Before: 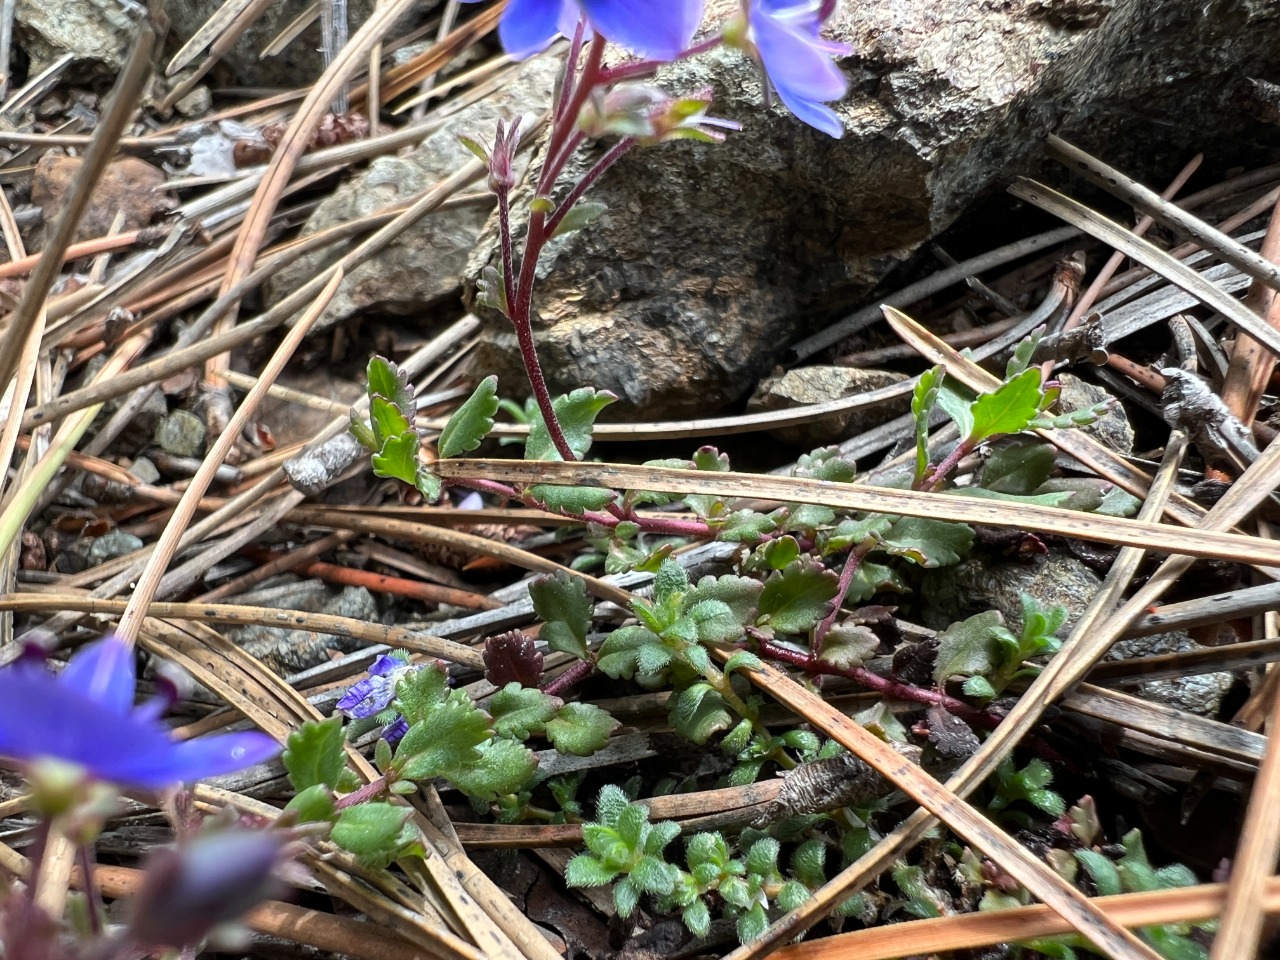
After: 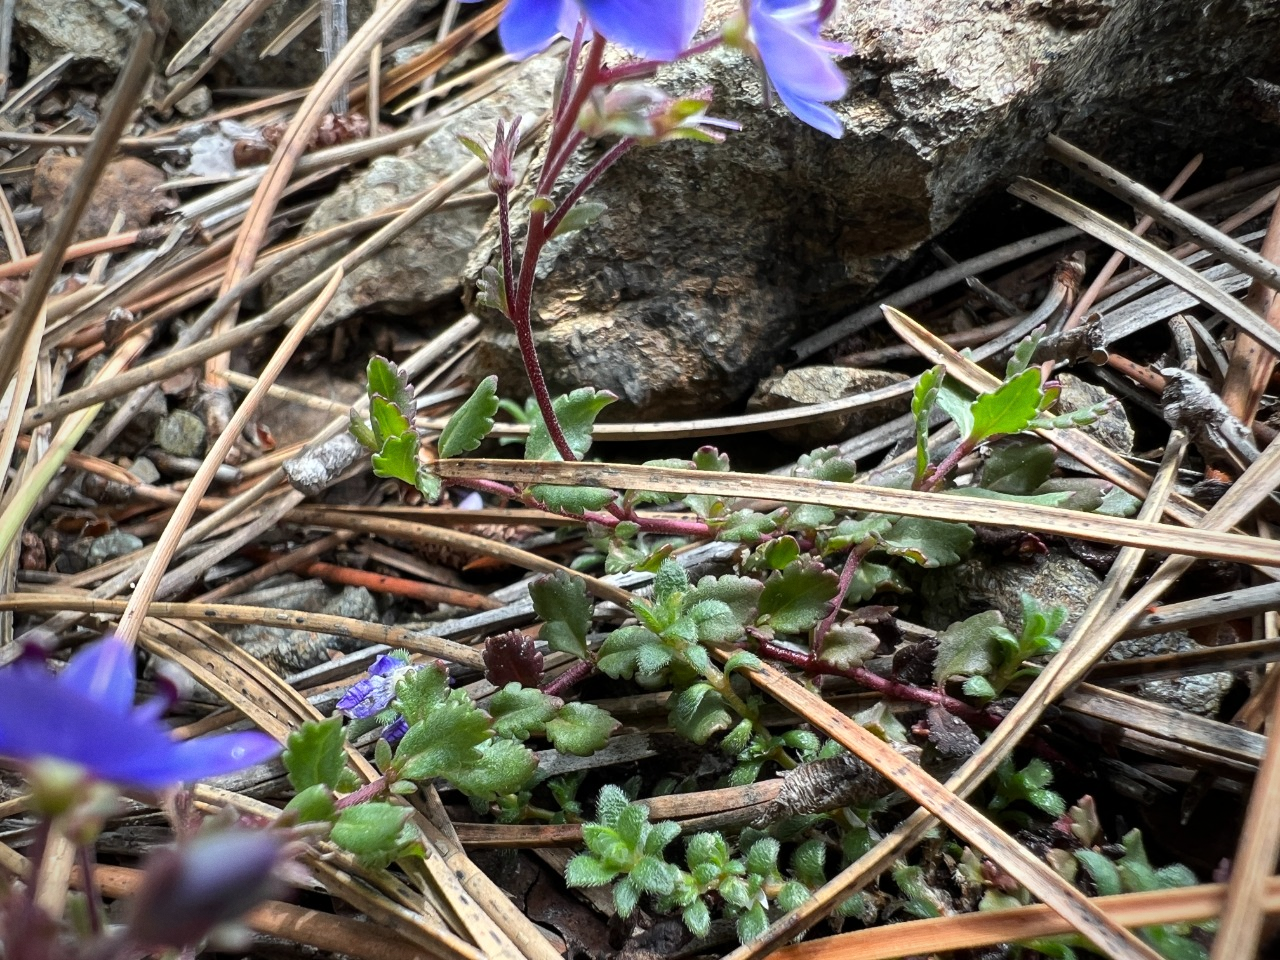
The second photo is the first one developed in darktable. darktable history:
vignetting: saturation 0, unbound false
grain: coarseness 0.09 ISO, strength 10%
